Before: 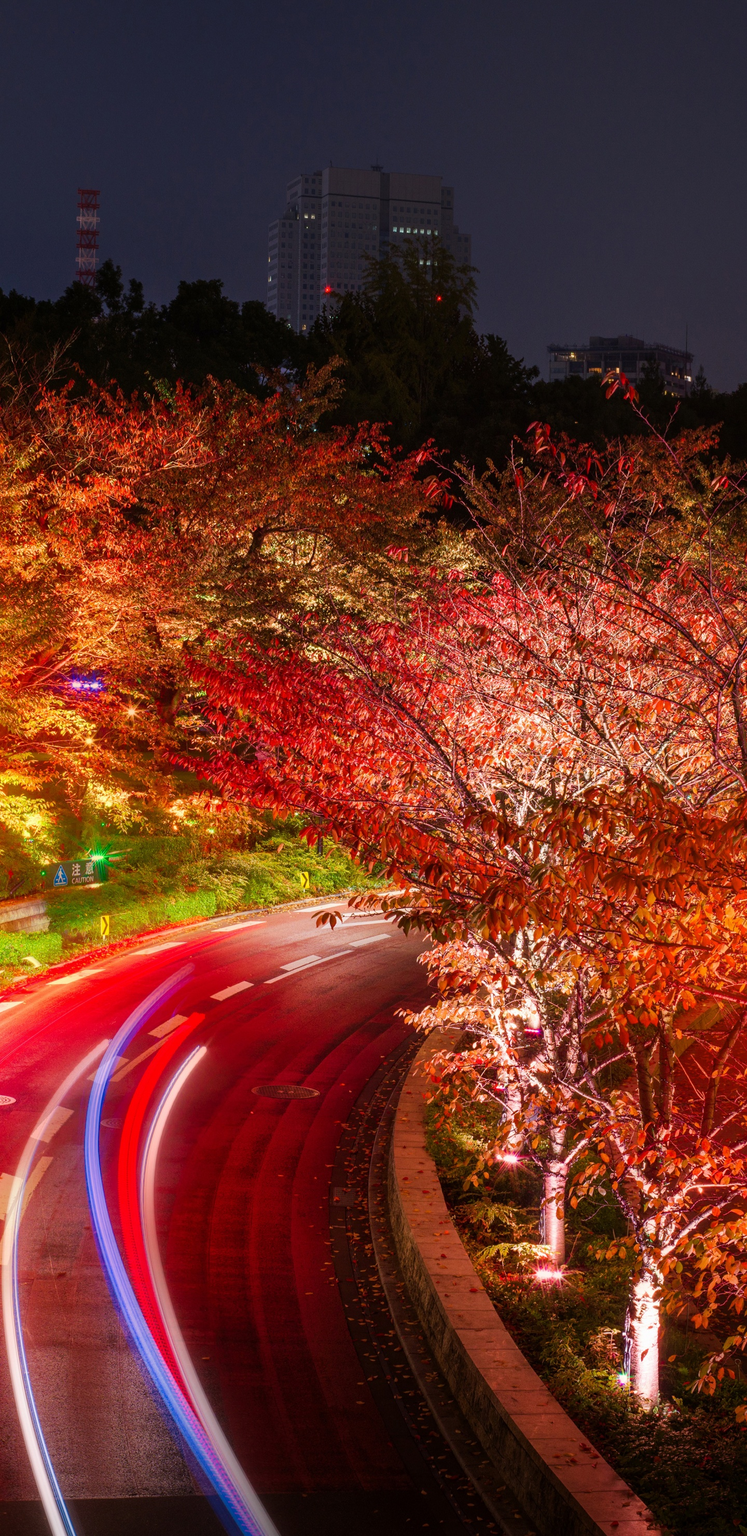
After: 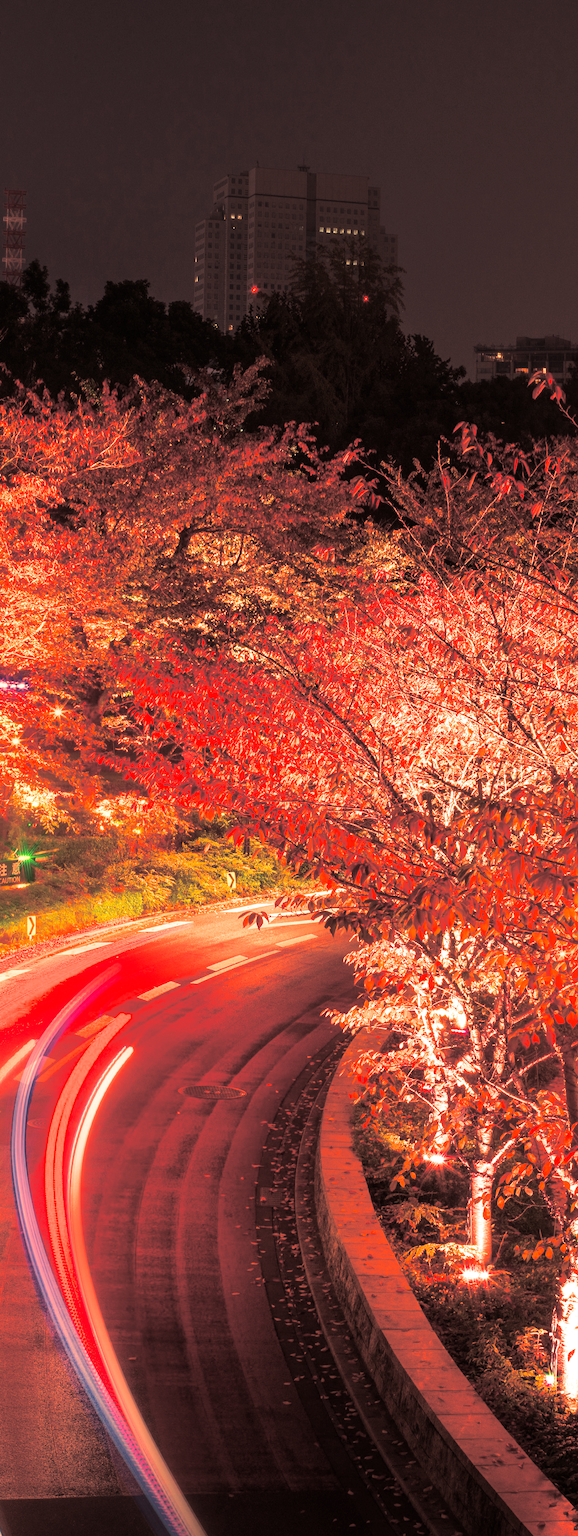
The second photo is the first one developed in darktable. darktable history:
crop: left 9.88%, right 12.664%
split-toning: shadows › saturation 0.2
white balance: red 1.467, blue 0.684
